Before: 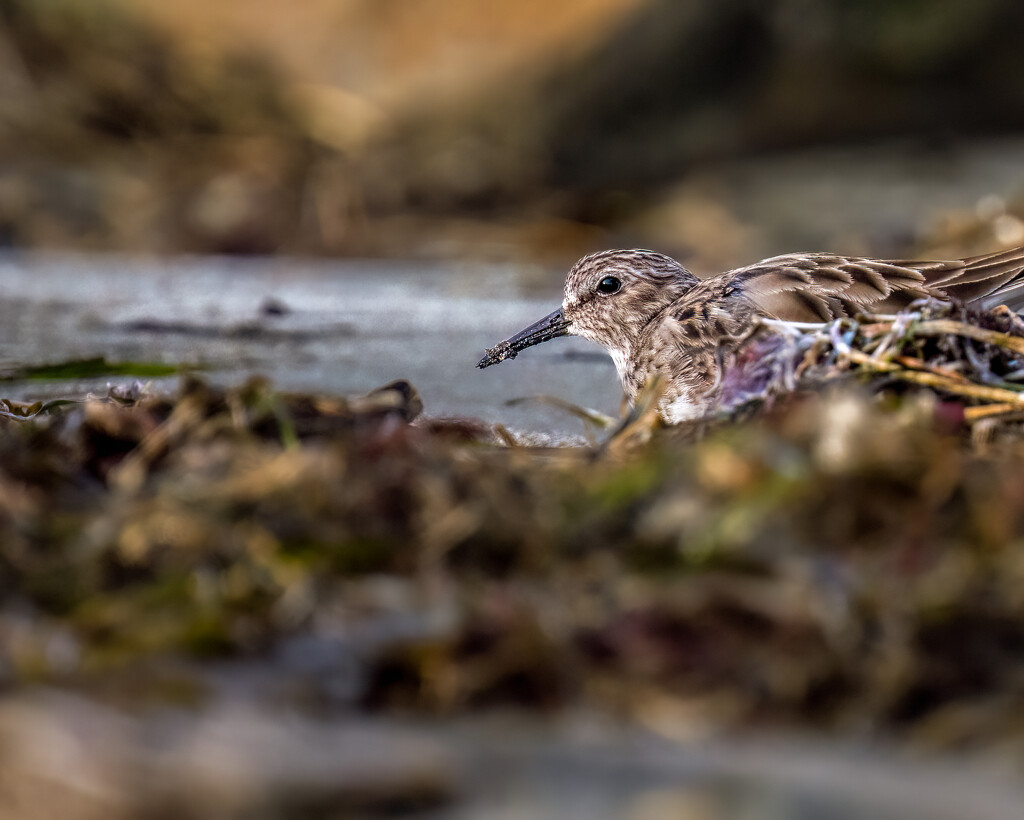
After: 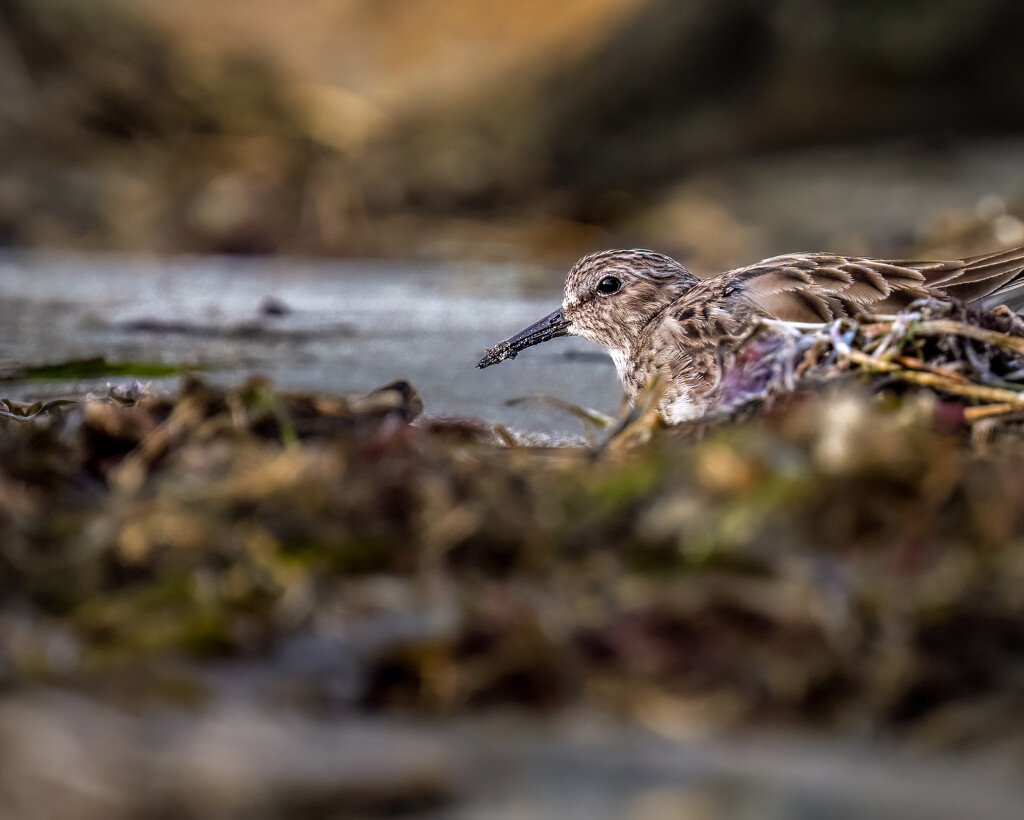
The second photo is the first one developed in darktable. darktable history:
vignetting: fall-off radius 60.92%
exposure: exposure -0.021 EV, compensate highlight preservation false
tone equalizer: on, module defaults
